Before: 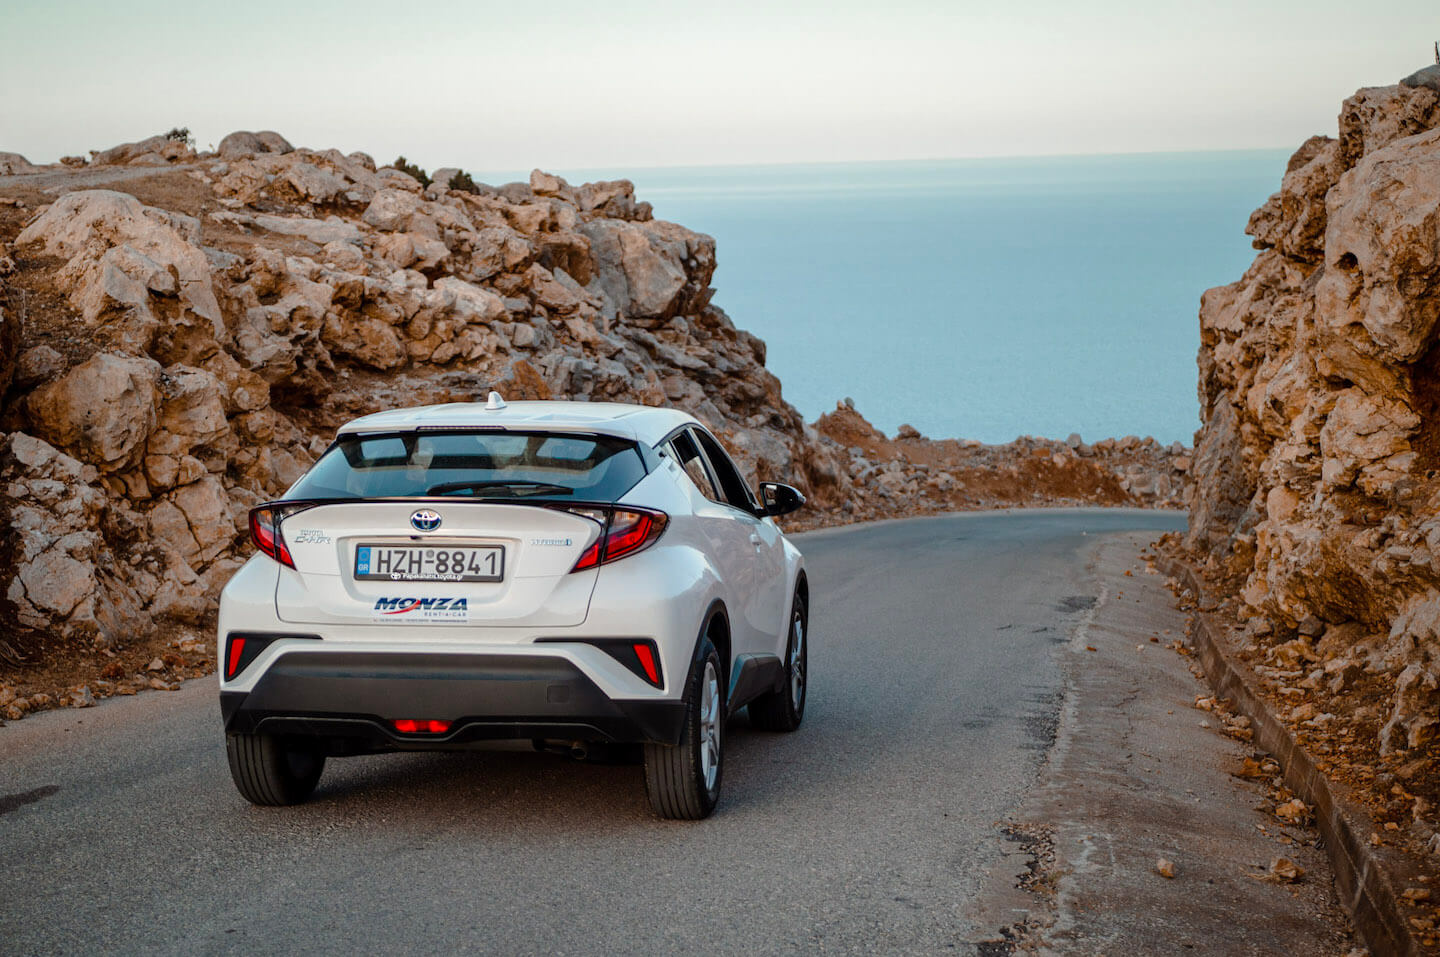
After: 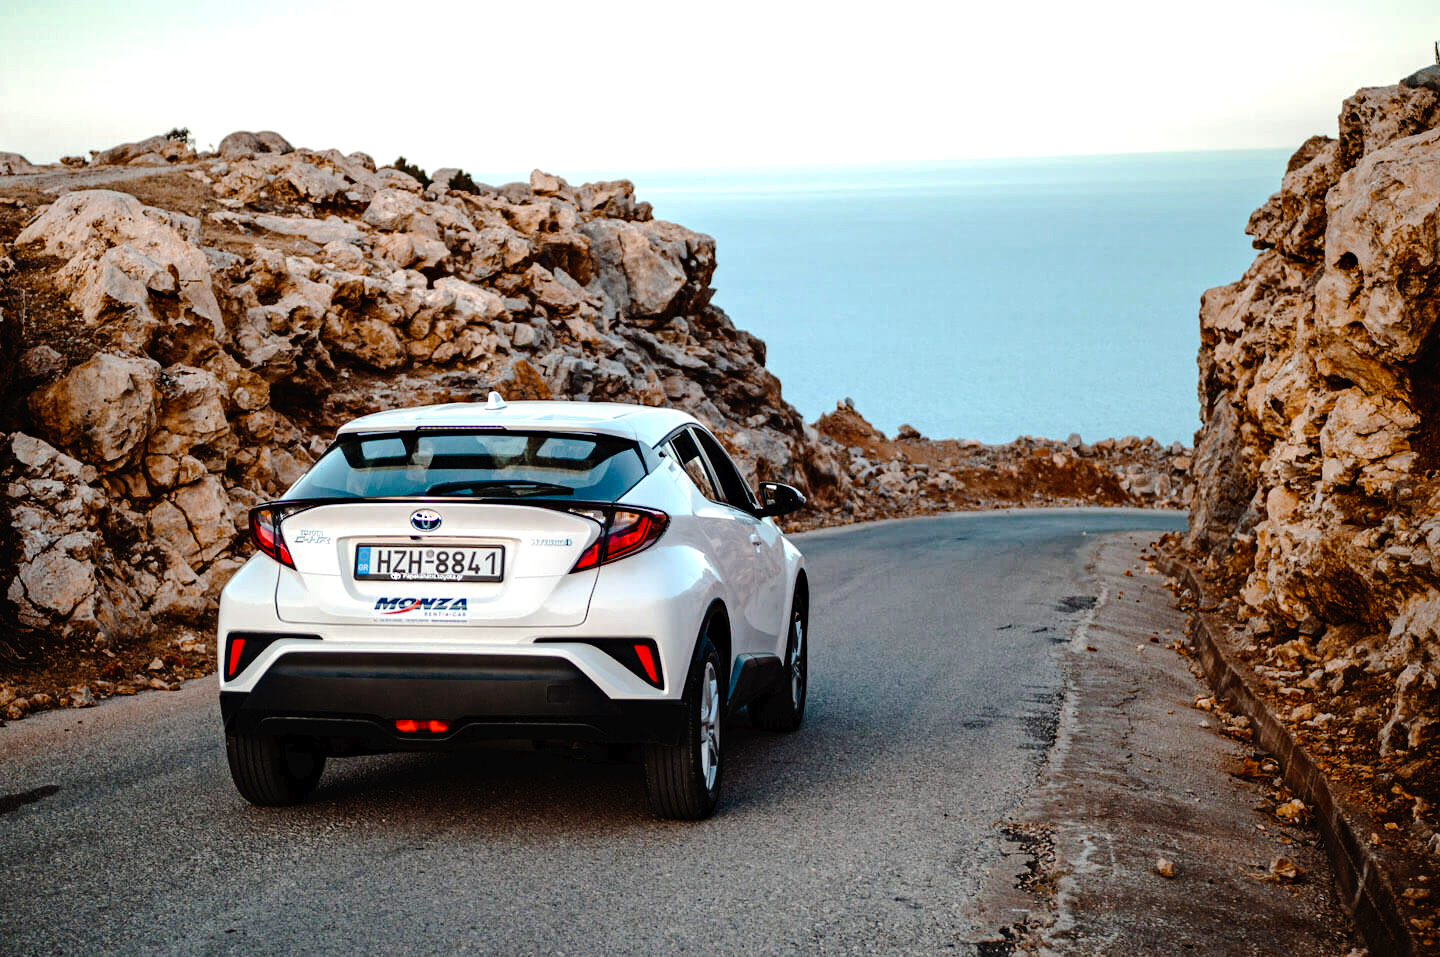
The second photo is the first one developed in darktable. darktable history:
haze removal: compatibility mode true, adaptive false
tone curve: curves: ch0 [(0, 0) (0.003, 0.016) (0.011, 0.015) (0.025, 0.017) (0.044, 0.026) (0.069, 0.034) (0.1, 0.043) (0.136, 0.068) (0.177, 0.119) (0.224, 0.175) (0.277, 0.251) (0.335, 0.328) (0.399, 0.415) (0.468, 0.499) (0.543, 0.58) (0.623, 0.659) (0.709, 0.731) (0.801, 0.807) (0.898, 0.895) (1, 1)], preserve colors none
tone equalizer: -8 EV -0.75 EV, -7 EV -0.7 EV, -6 EV -0.6 EV, -5 EV -0.4 EV, -3 EV 0.4 EV, -2 EV 0.6 EV, -1 EV 0.7 EV, +0 EV 0.75 EV, edges refinement/feathering 500, mask exposure compensation -1.57 EV, preserve details no
